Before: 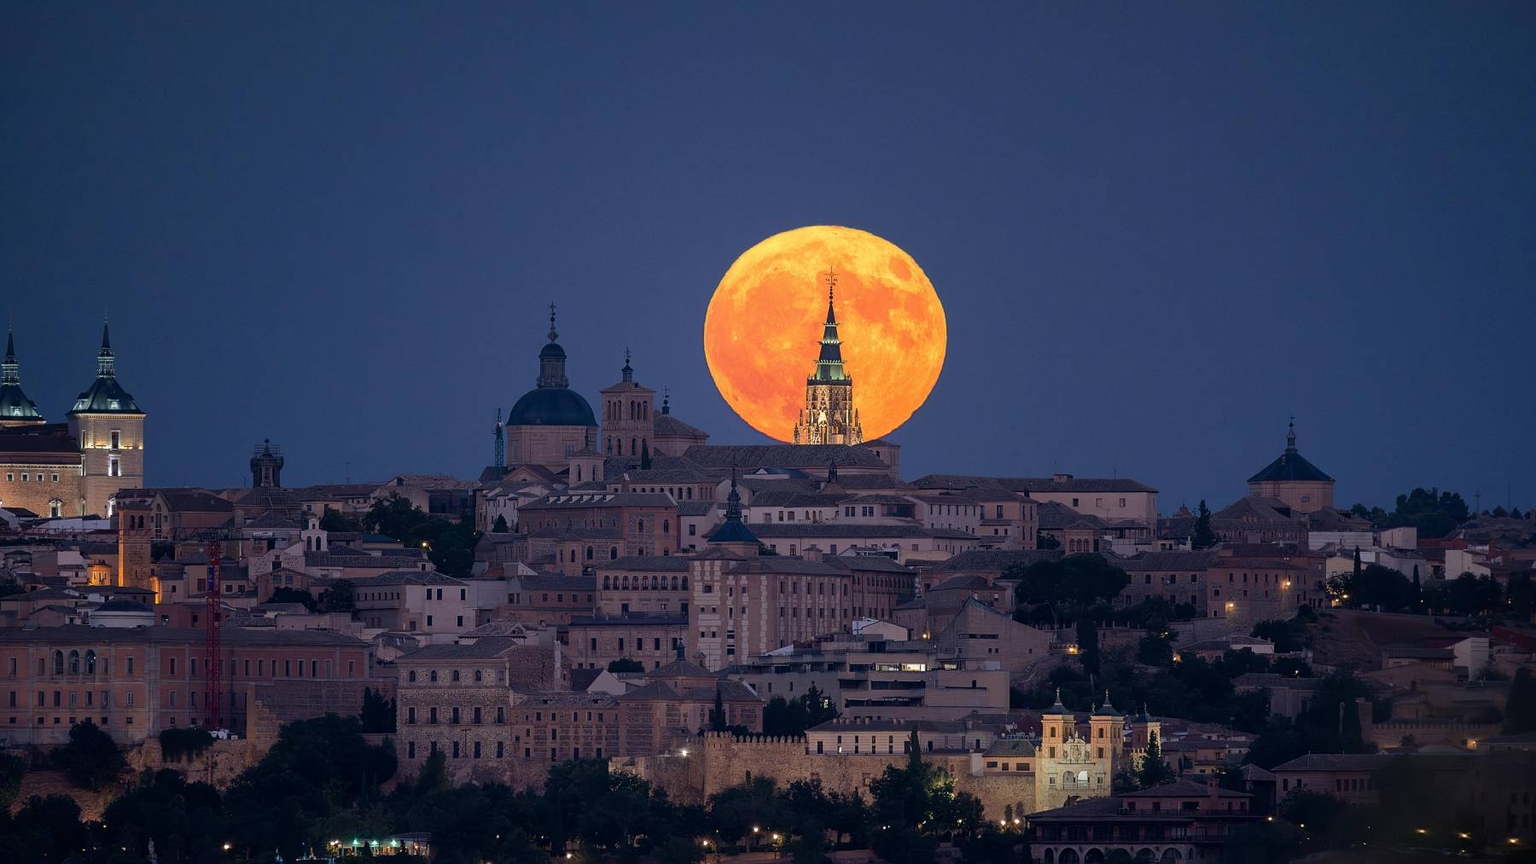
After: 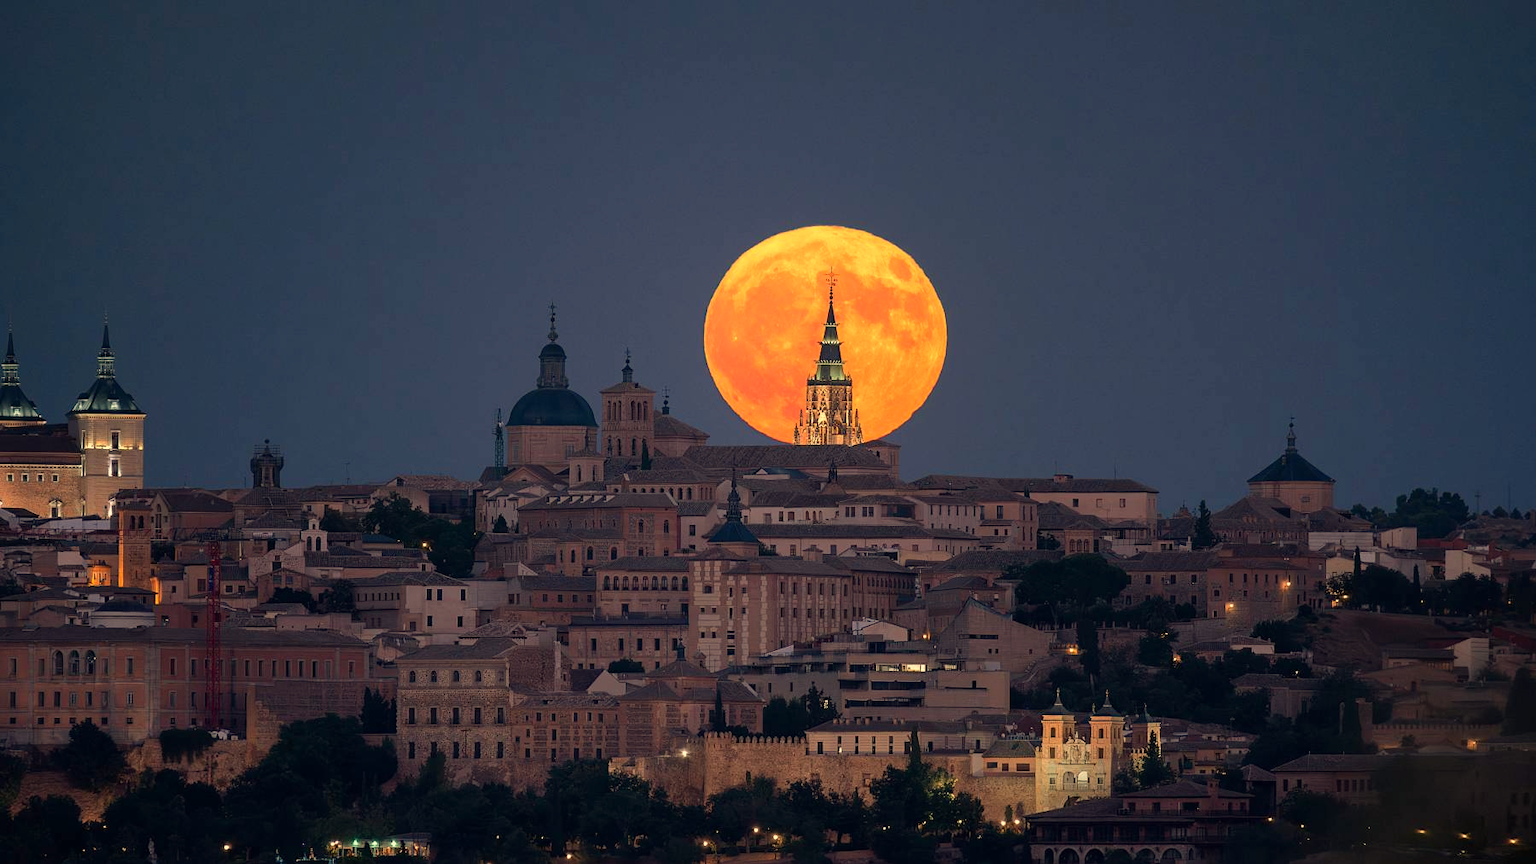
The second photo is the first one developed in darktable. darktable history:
base curve: preserve colors none
white balance: red 1.138, green 0.996, blue 0.812
